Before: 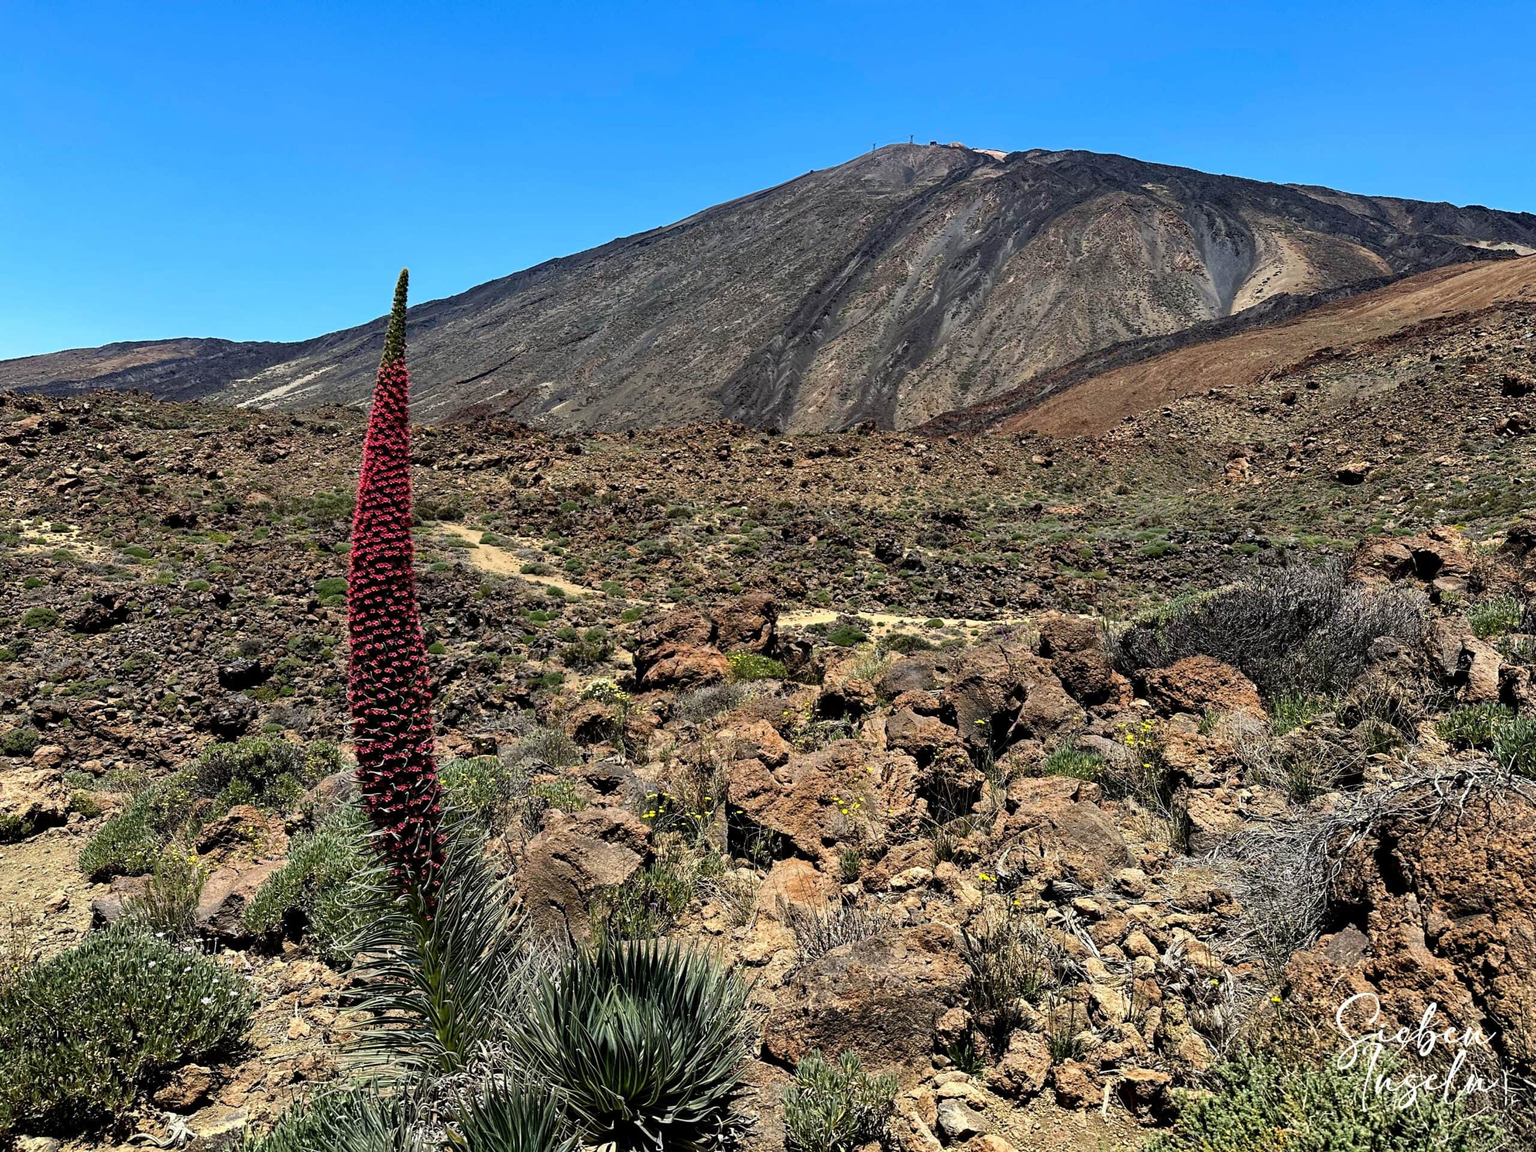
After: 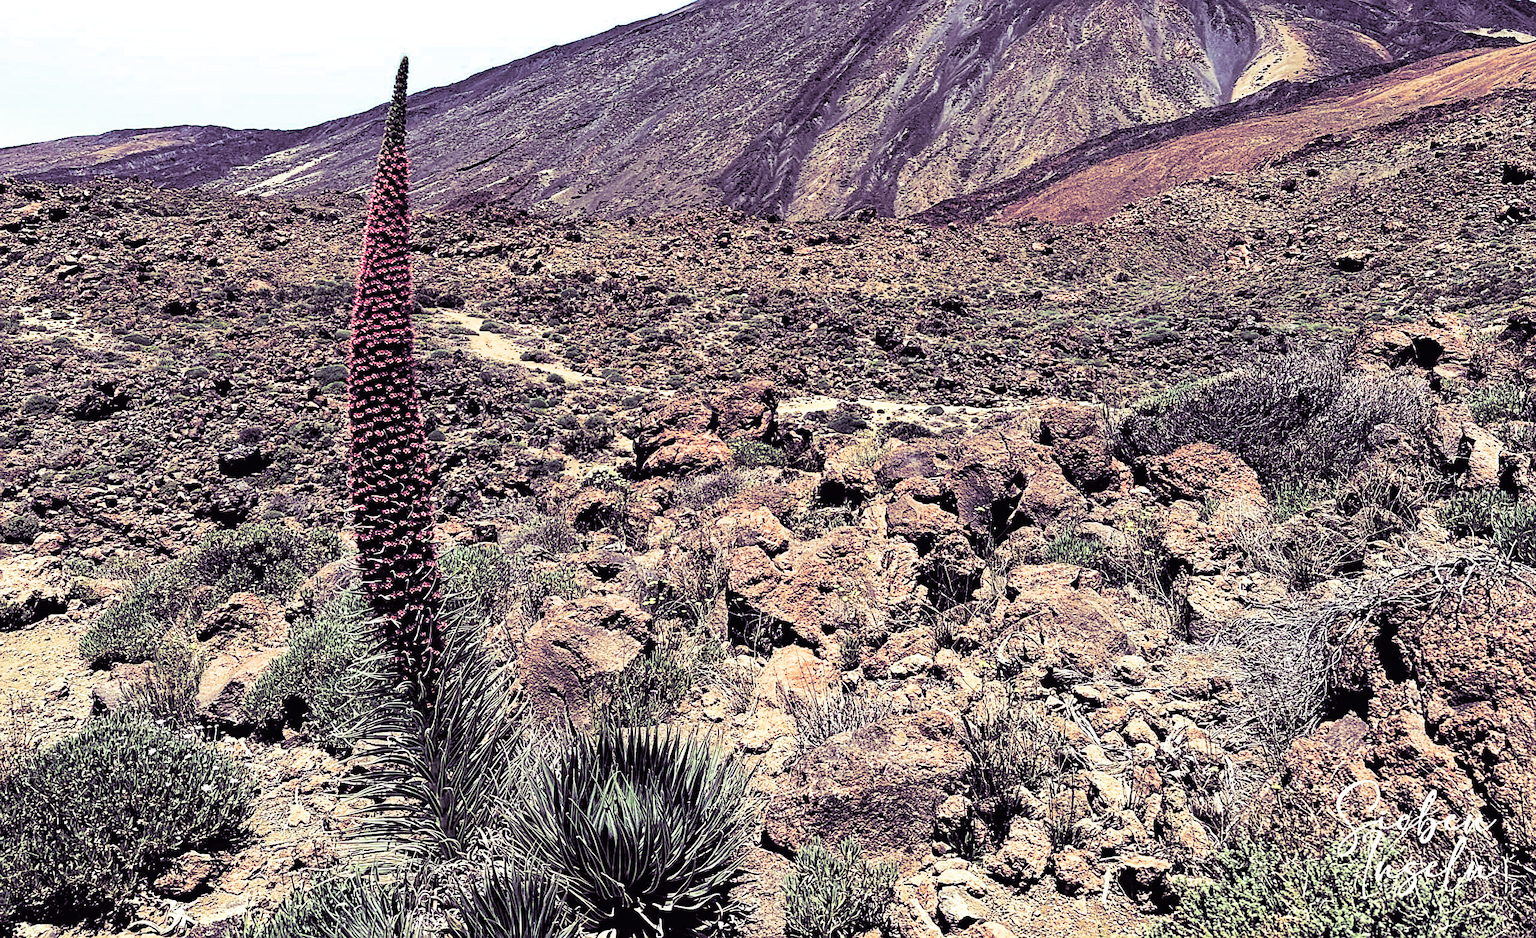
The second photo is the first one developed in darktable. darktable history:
tone curve: curves: ch0 [(0, 0.013) (0.054, 0.018) (0.205, 0.191) (0.289, 0.292) (0.39, 0.424) (0.493, 0.551) (0.647, 0.752) (0.796, 0.887) (1, 0.998)]; ch1 [(0, 0) (0.371, 0.339) (0.477, 0.452) (0.494, 0.495) (0.501, 0.501) (0.51, 0.516) (0.54, 0.557) (0.572, 0.605) (0.66, 0.701) (0.783, 0.804) (1, 1)]; ch2 [(0, 0) (0.32, 0.281) (0.403, 0.399) (0.441, 0.428) (0.47, 0.469) (0.498, 0.496) (0.524, 0.543) (0.551, 0.579) (0.633, 0.665) (0.7, 0.711) (1, 1)], color space Lab, independent channels, preserve colors none
sharpen: on, module defaults
crop and rotate: top 18.507%
split-toning: shadows › hue 266.4°, shadows › saturation 0.4, highlights › hue 61.2°, highlights › saturation 0.3, compress 0%
color balance rgb: perceptual saturation grading › global saturation 20%, perceptual saturation grading › highlights -50%, perceptual saturation grading › shadows 30%, perceptual brilliance grading › global brilliance 10%, perceptual brilliance grading › shadows 15%
